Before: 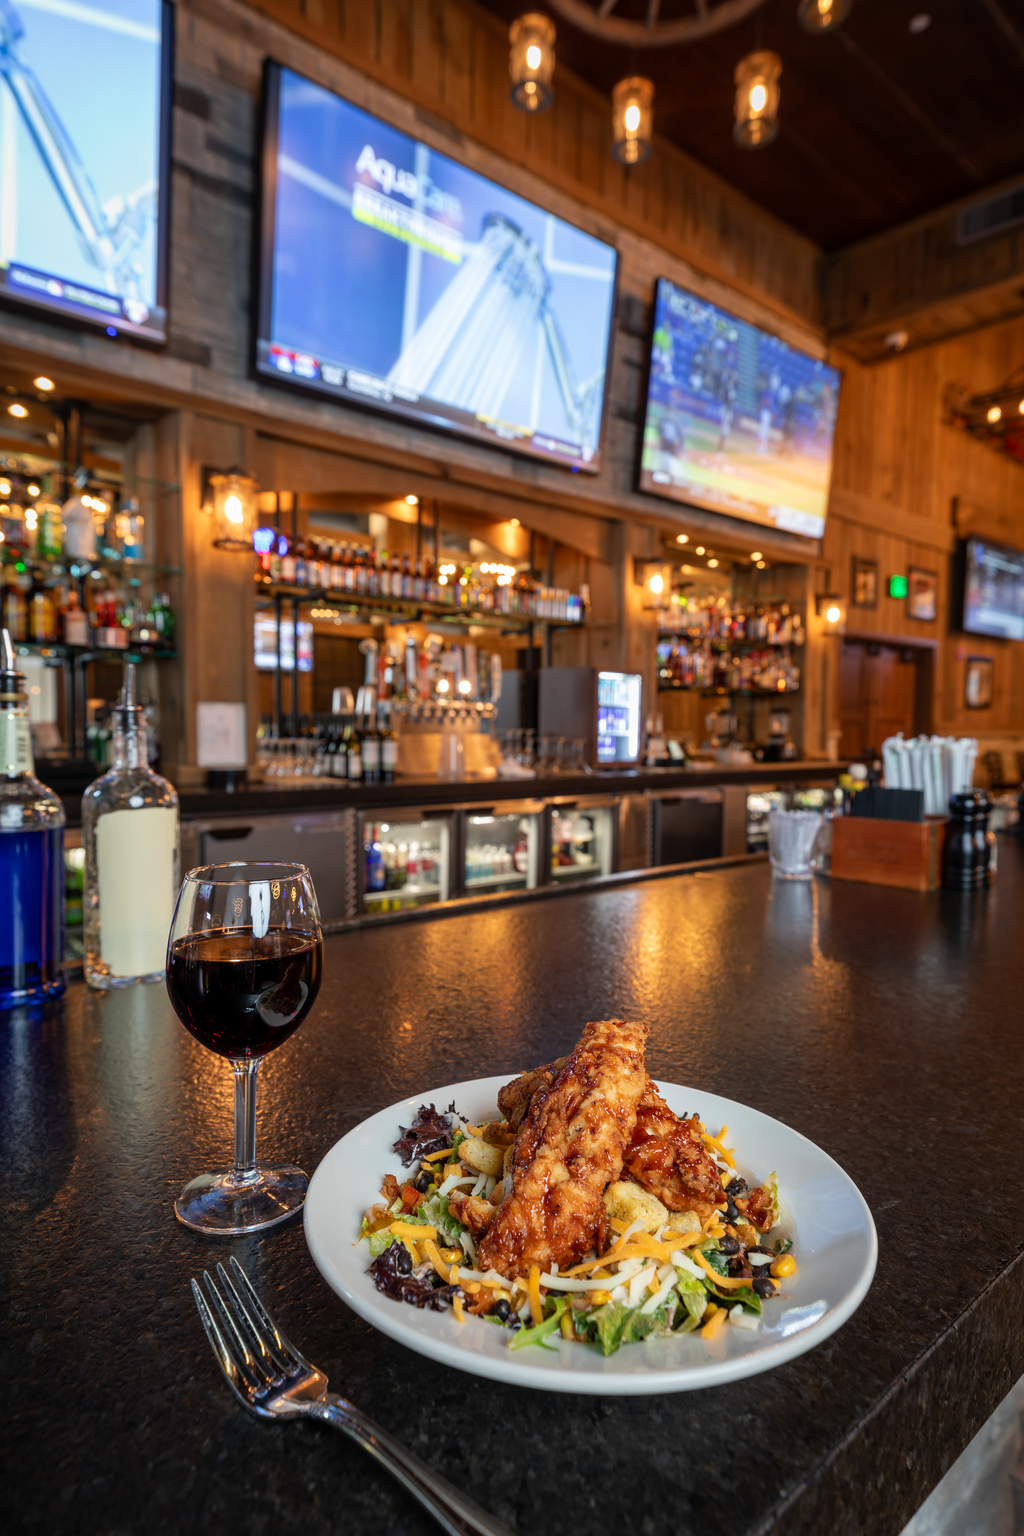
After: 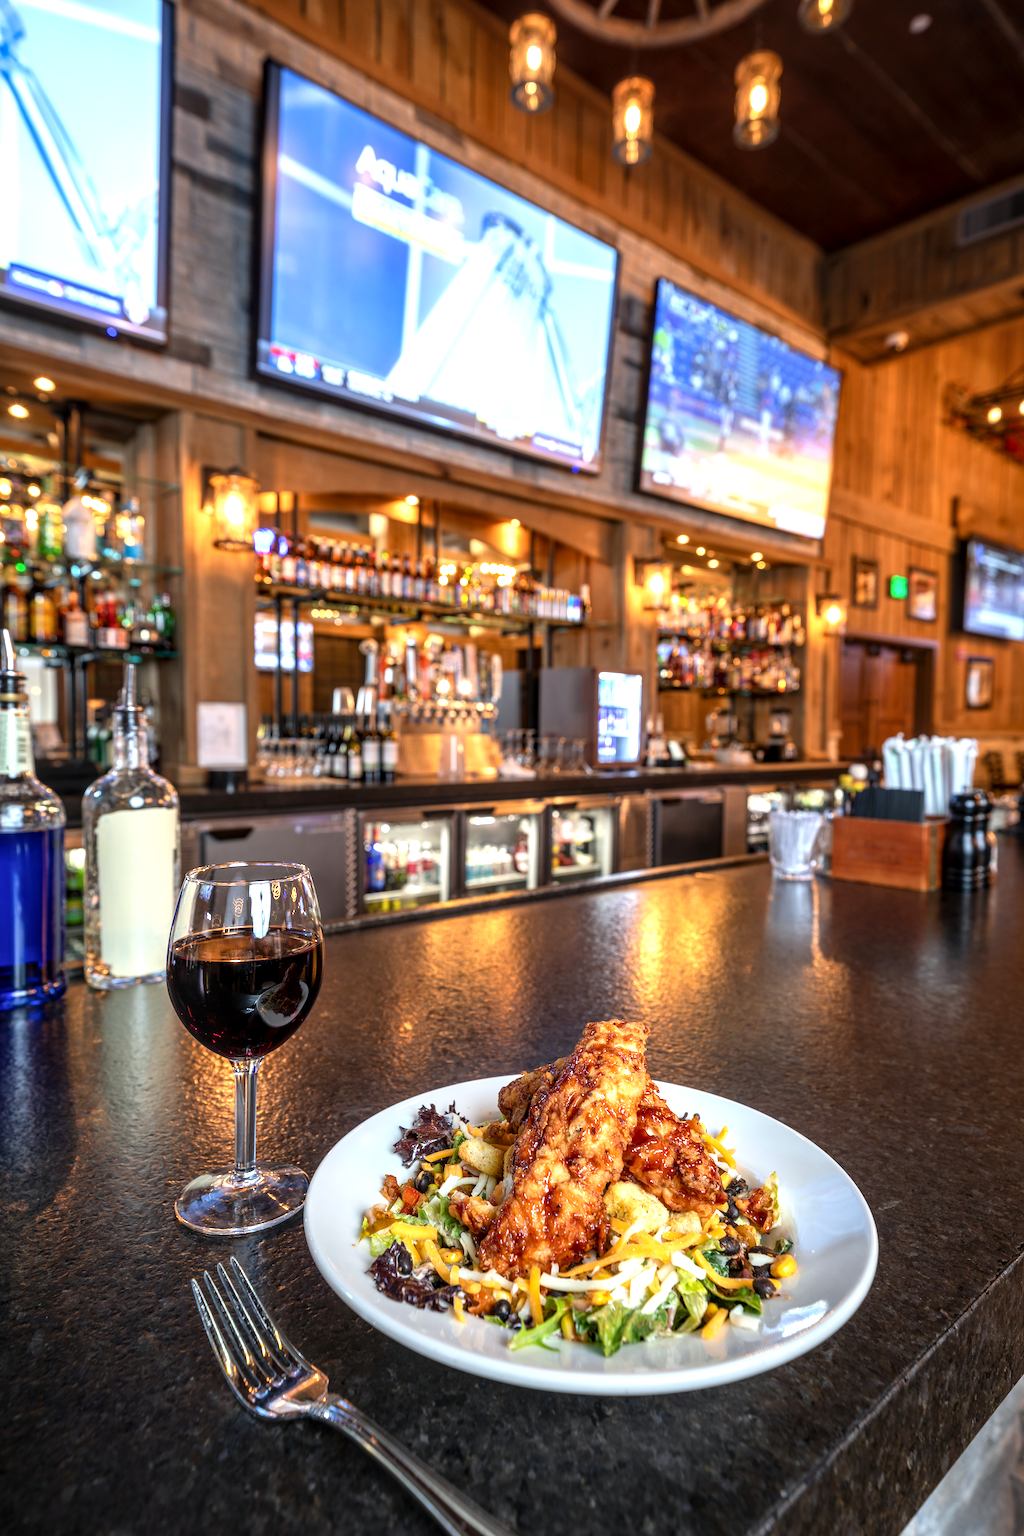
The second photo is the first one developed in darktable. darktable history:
exposure: exposure 0.785 EV, compensate highlight preservation false
white balance: red 0.976, blue 1.04
local contrast: detail 130%
